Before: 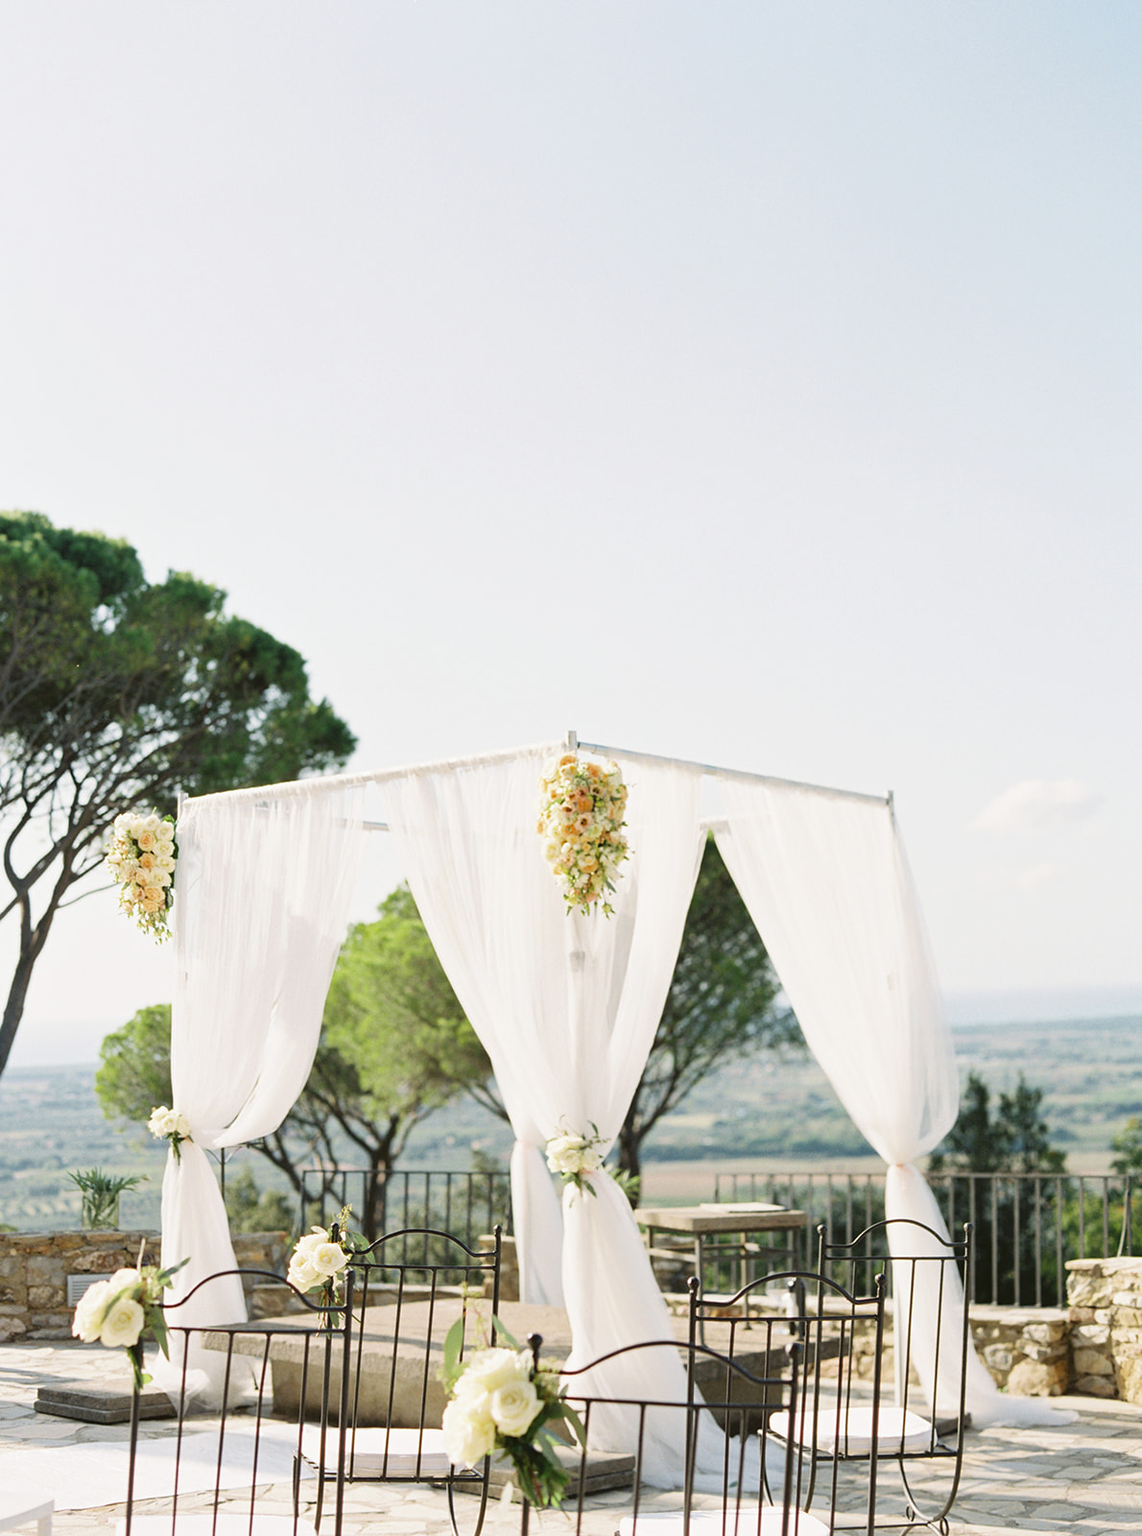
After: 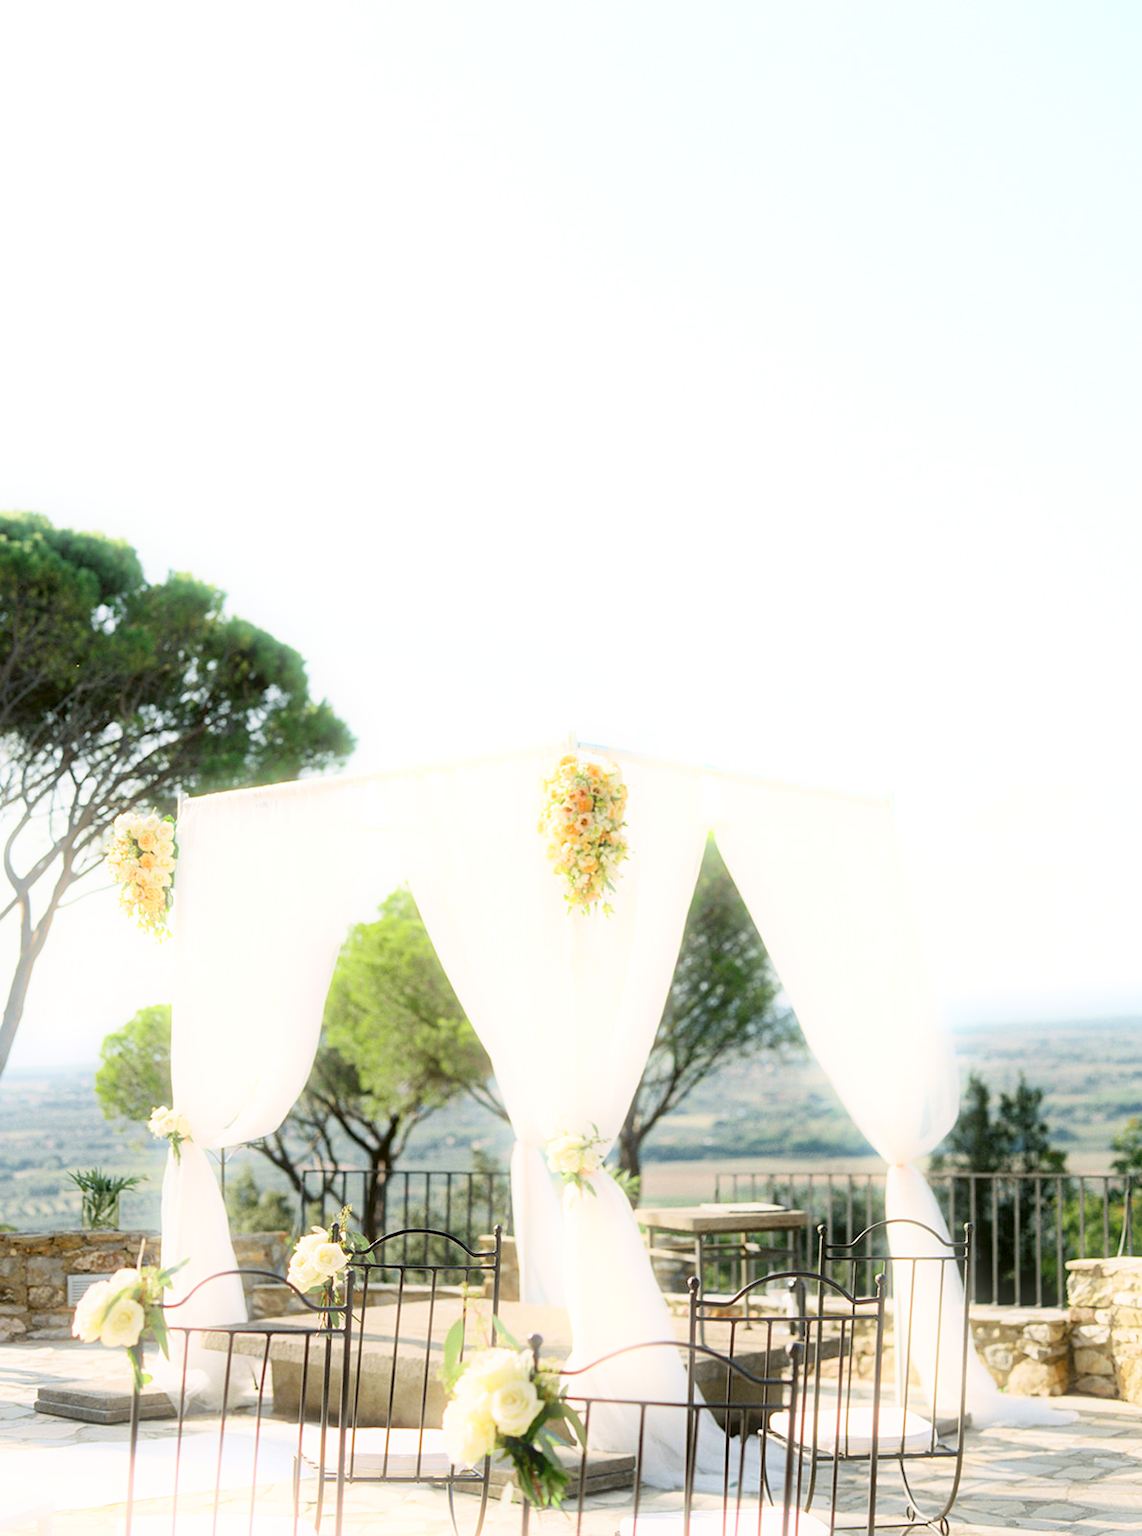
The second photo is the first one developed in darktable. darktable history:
contrast brightness saturation: contrast 0.1, brightness 0.03, saturation 0.09
exposure: black level correction 0.009, exposure 0.014 EV, compensate highlight preservation false
bloom: size 5%, threshold 95%, strength 15%
